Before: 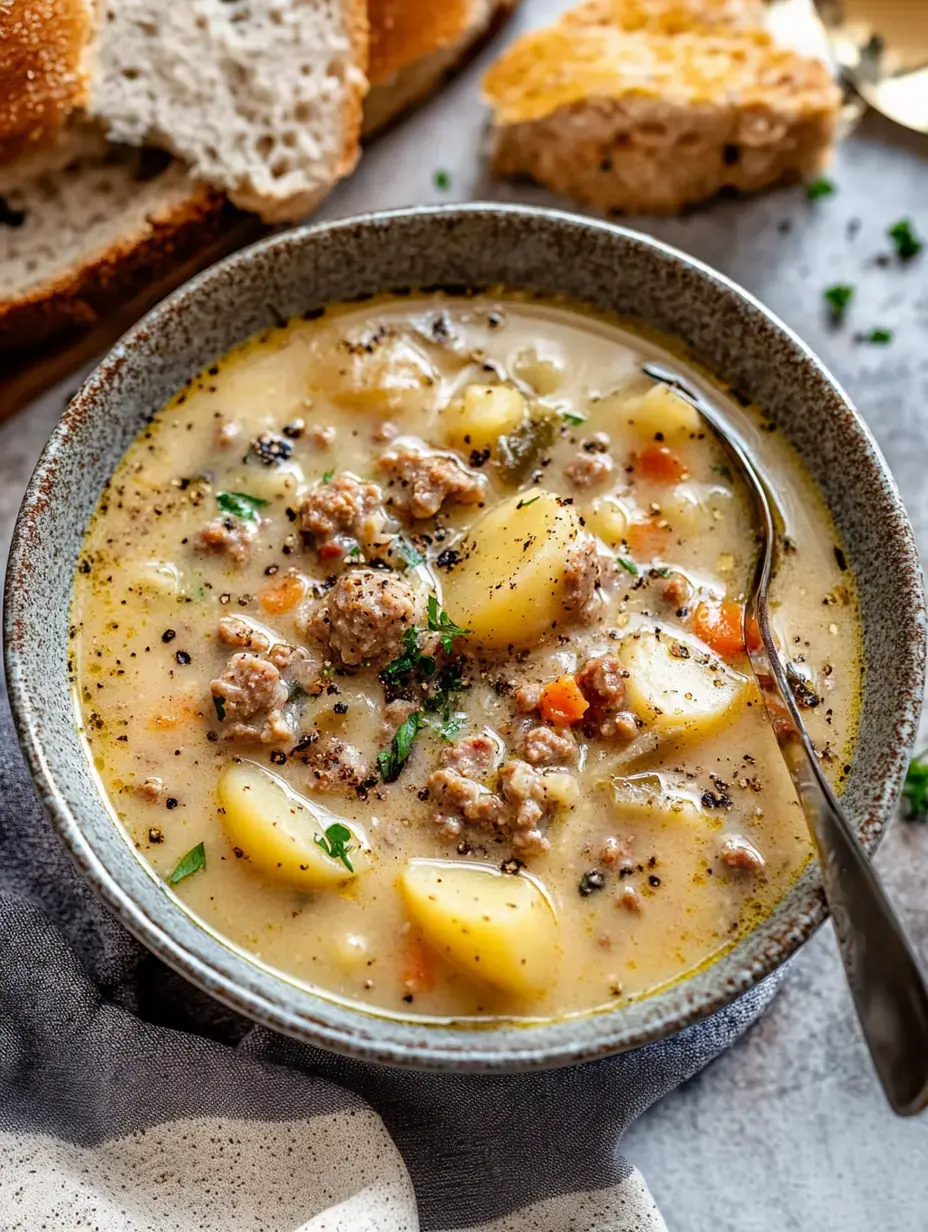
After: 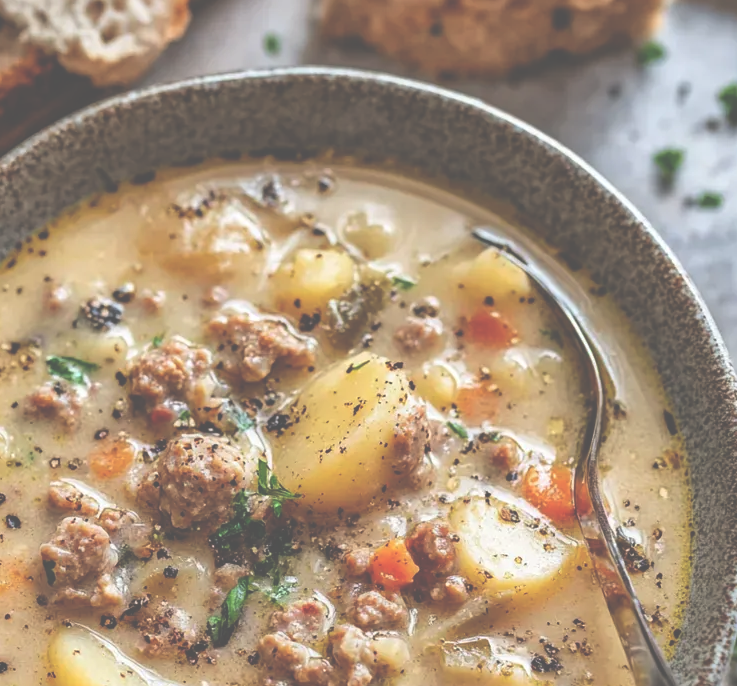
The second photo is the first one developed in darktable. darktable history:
crop: left 18.38%, top 11.092%, right 2.134%, bottom 33.217%
exposure: black level correction -0.087, compensate highlight preservation false
